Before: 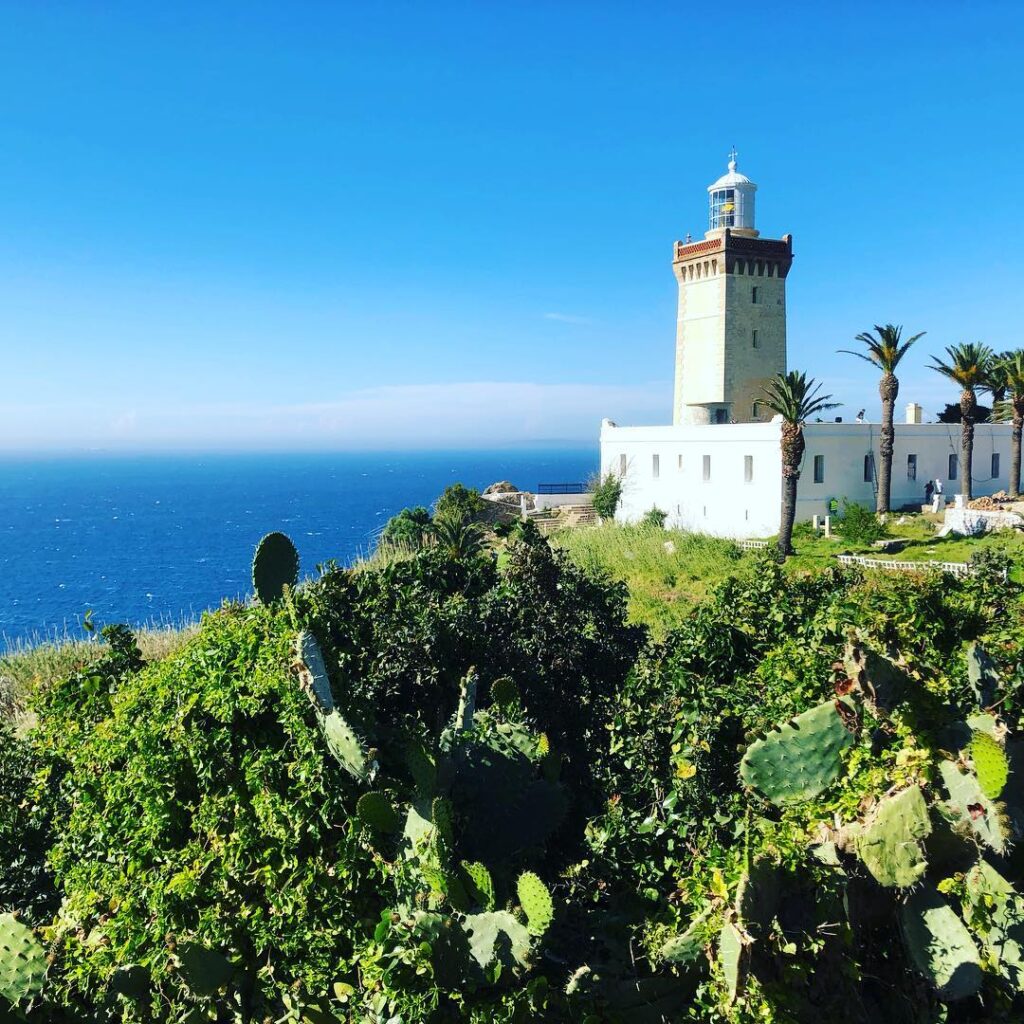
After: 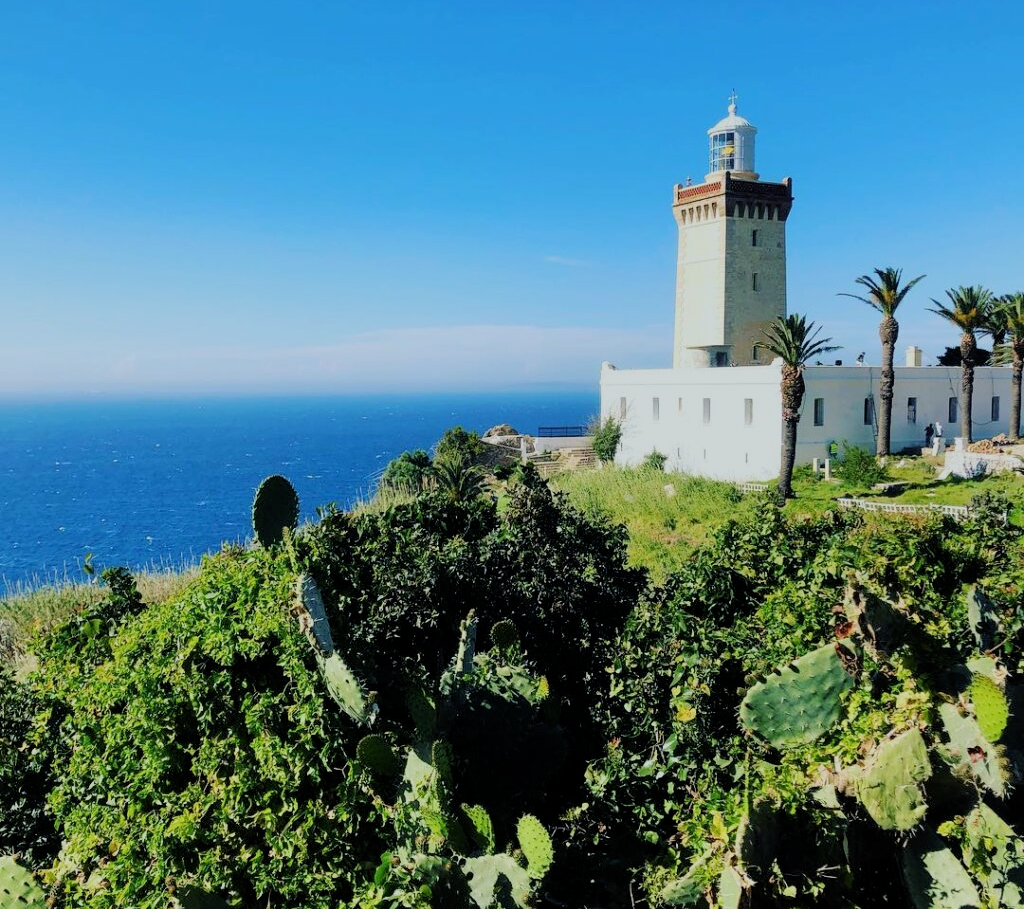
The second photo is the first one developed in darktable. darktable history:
crop and rotate: top 5.609%, bottom 5.609%
exposure: exposure -0.116 EV, compensate exposure bias true, compensate highlight preservation false
filmic rgb: middle gray luminance 18.42%, black relative exposure -9 EV, white relative exposure 3.75 EV, threshold 6 EV, target black luminance 0%, hardness 4.85, latitude 67.35%, contrast 0.955, highlights saturation mix 20%, shadows ↔ highlights balance 21.36%, add noise in highlights 0, preserve chrominance luminance Y, color science v3 (2019), use custom middle-gray values true, iterations of high-quality reconstruction 0, contrast in highlights soft, enable highlight reconstruction true
